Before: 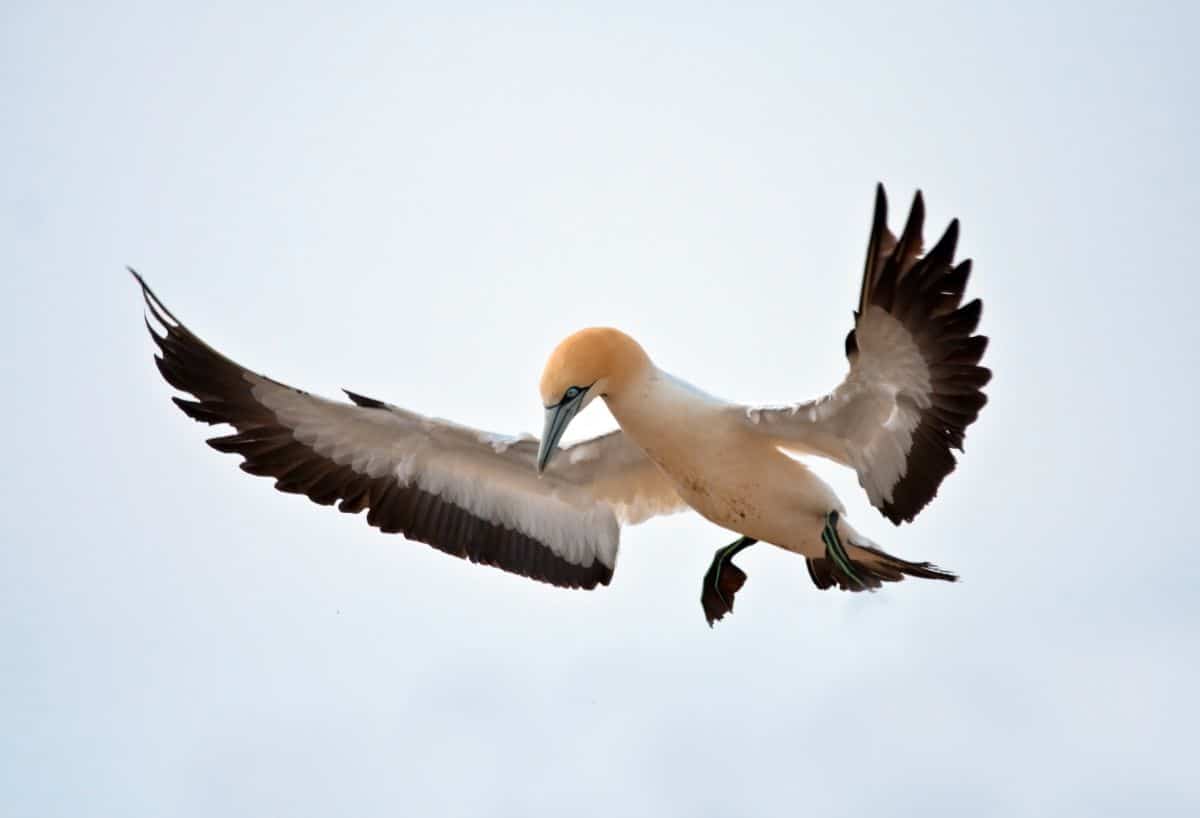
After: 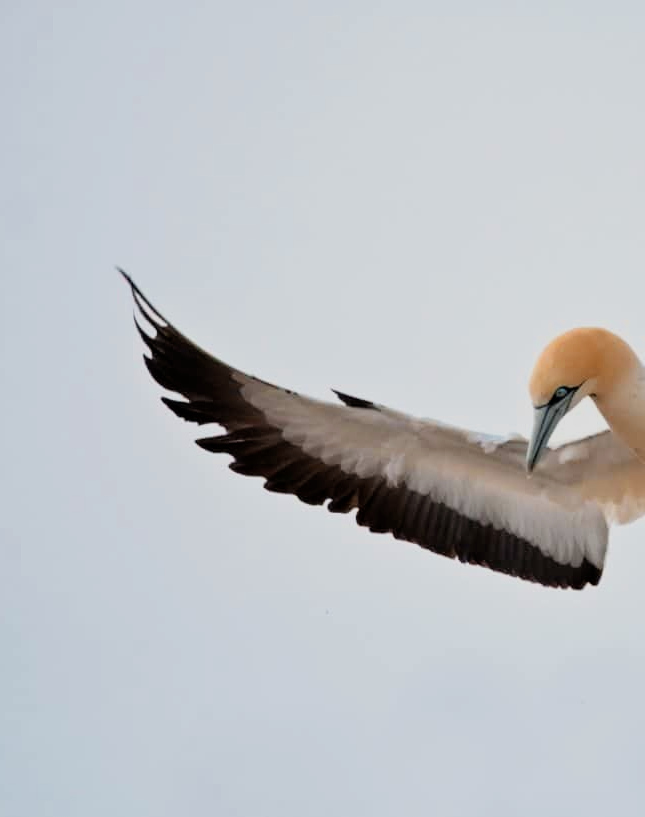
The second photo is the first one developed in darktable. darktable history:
filmic rgb: black relative exposure -8 EV, white relative exposure 3.86 EV, hardness 4.29
crop: left 0.92%, right 45.324%, bottom 0.089%
